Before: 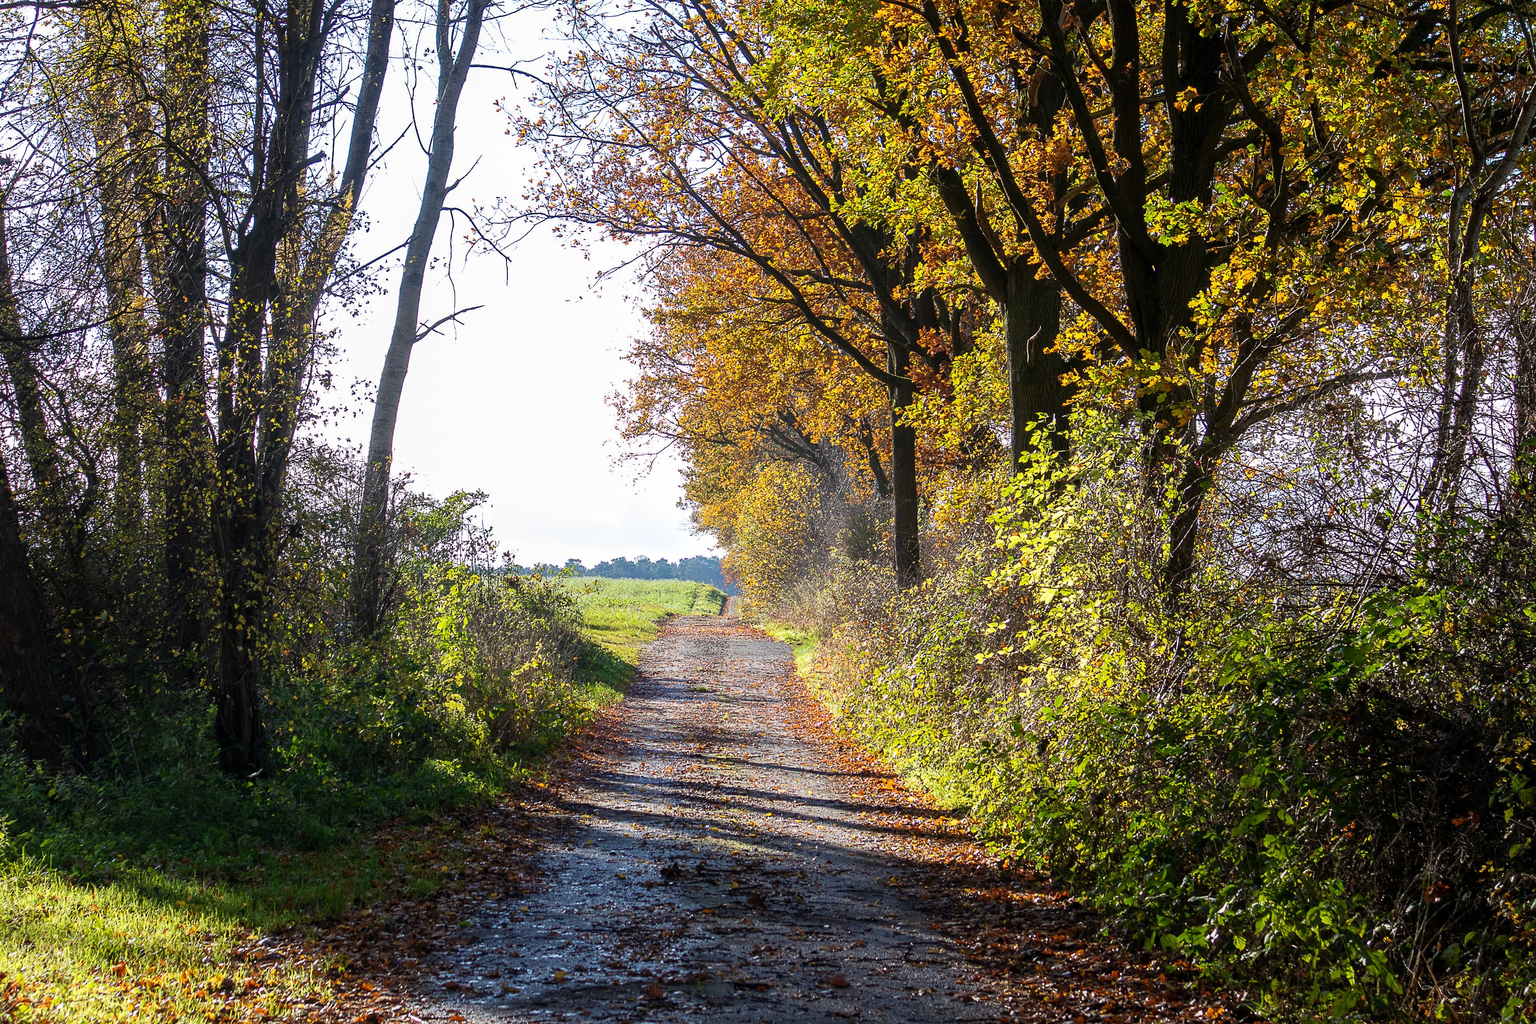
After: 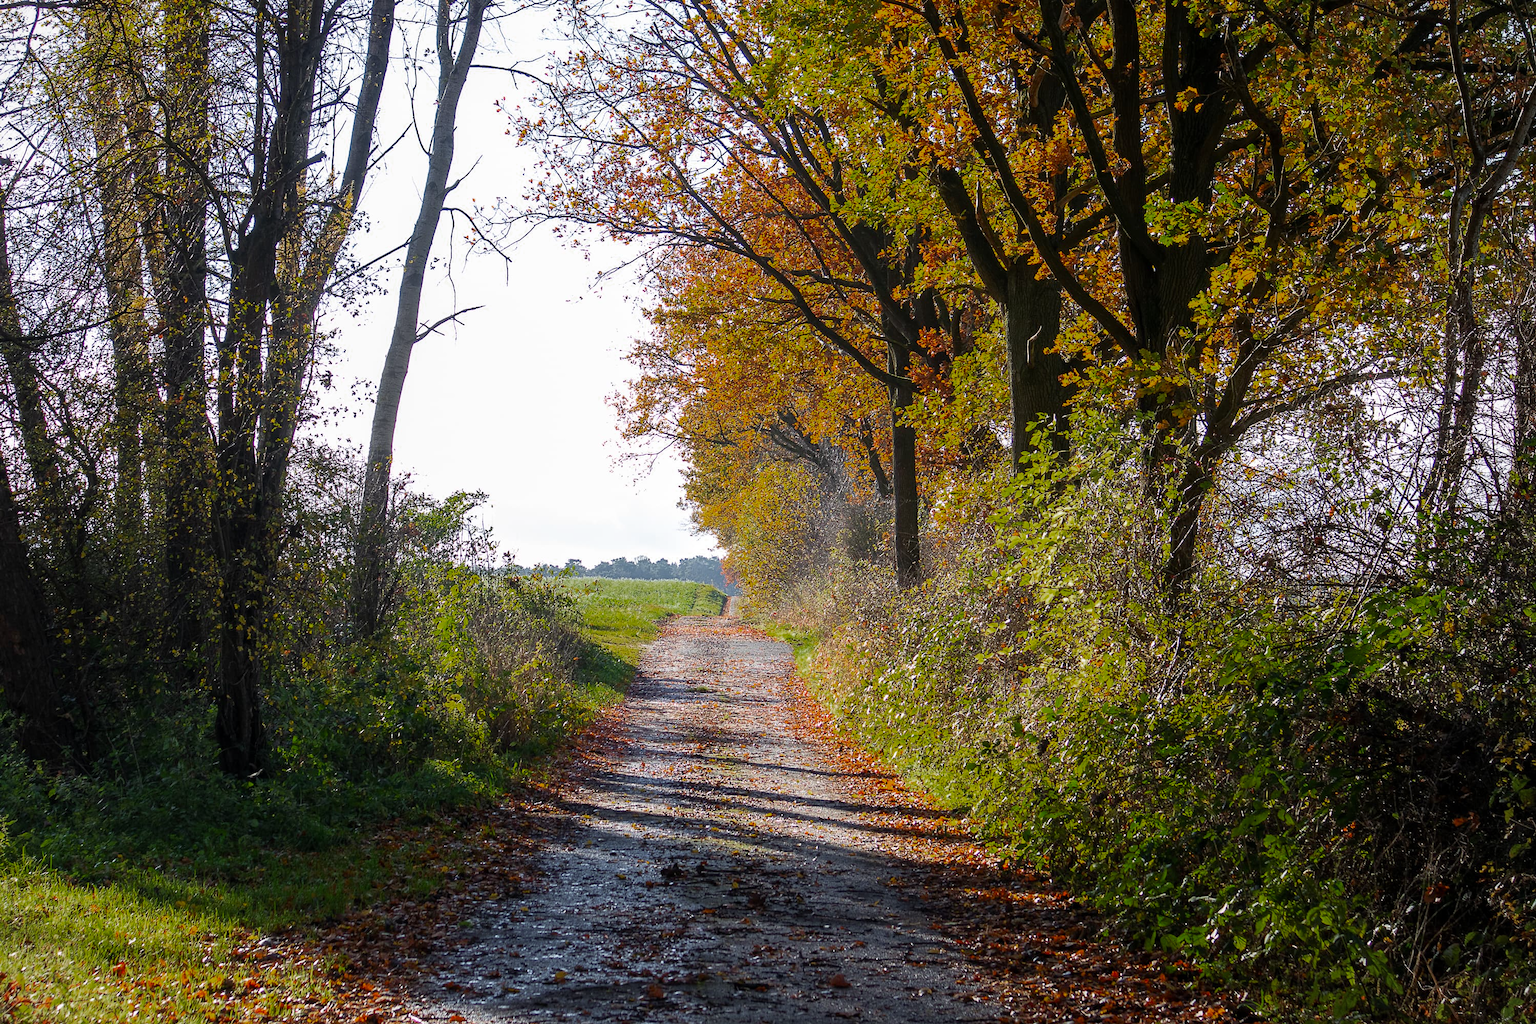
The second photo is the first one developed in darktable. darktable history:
vignetting: fall-off start 97.16%, brightness -0.194, saturation -0.3, center (-0.117, -0.007), width/height ratio 1.184
color zones: curves: ch0 [(0, 0.48) (0.209, 0.398) (0.305, 0.332) (0.429, 0.493) (0.571, 0.5) (0.714, 0.5) (0.857, 0.5) (1, 0.48)]; ch1 [(0, 0.633) (0.143, 0.586) (0.286, 0.489) (0.429, 0.448) (0.571, 0.31) (0.714, 0.335) (0.857, 0.492) (1, 0.633)]; ch2 [(0, 0.448) (0.143, 0.498) (0.286, 0.5) (0.429, 0.5) (0.571, 0.5) (0.714, 0.5) (0.857, 0.5) (1, 0.448)]
